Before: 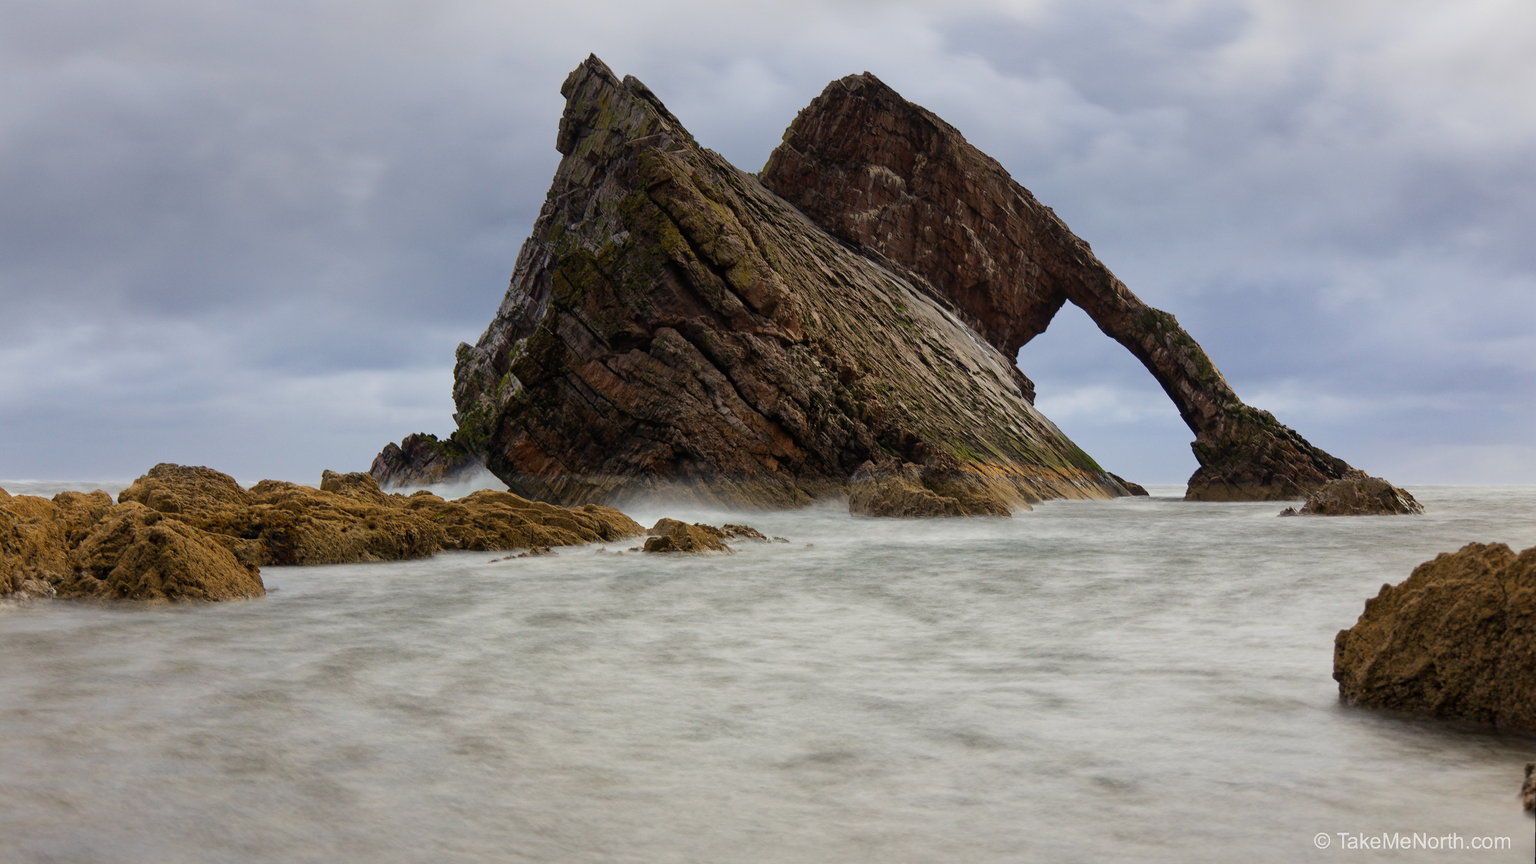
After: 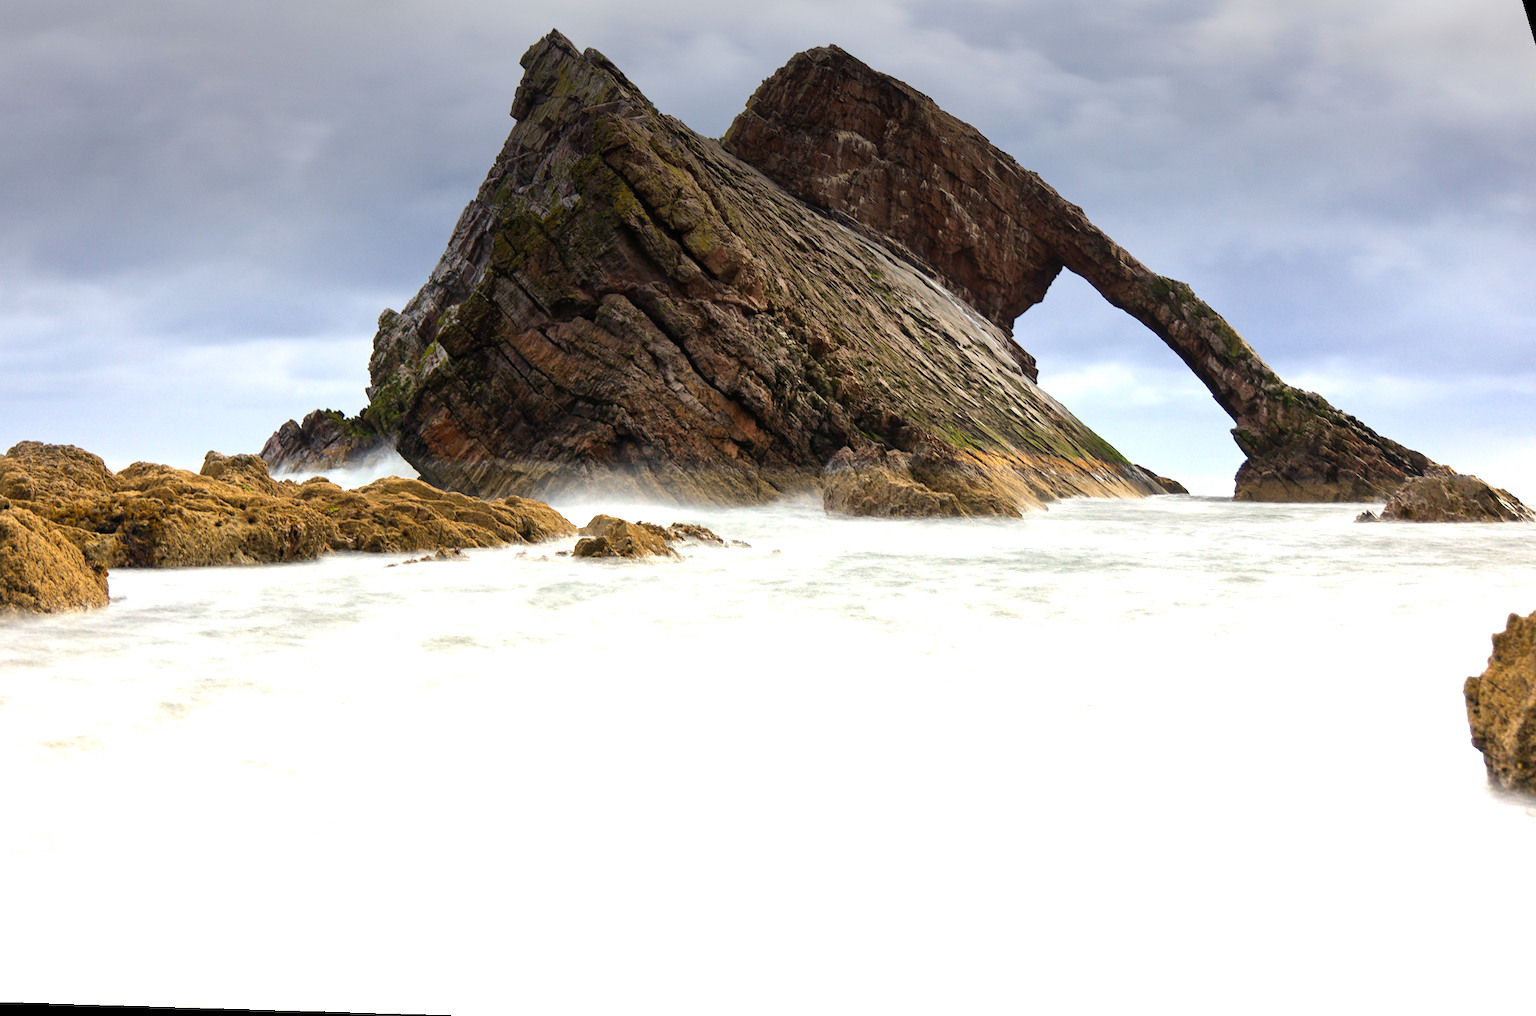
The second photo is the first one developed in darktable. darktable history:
graduated density: density -3.9 EV
rotate and perspective: rotation 0.72°, lens shift (vertical) -0.352, lens shift (horizontal) -0.051, crop left 0.152, crop right 0.859, crop top 0.019, crop bottom 0.964
